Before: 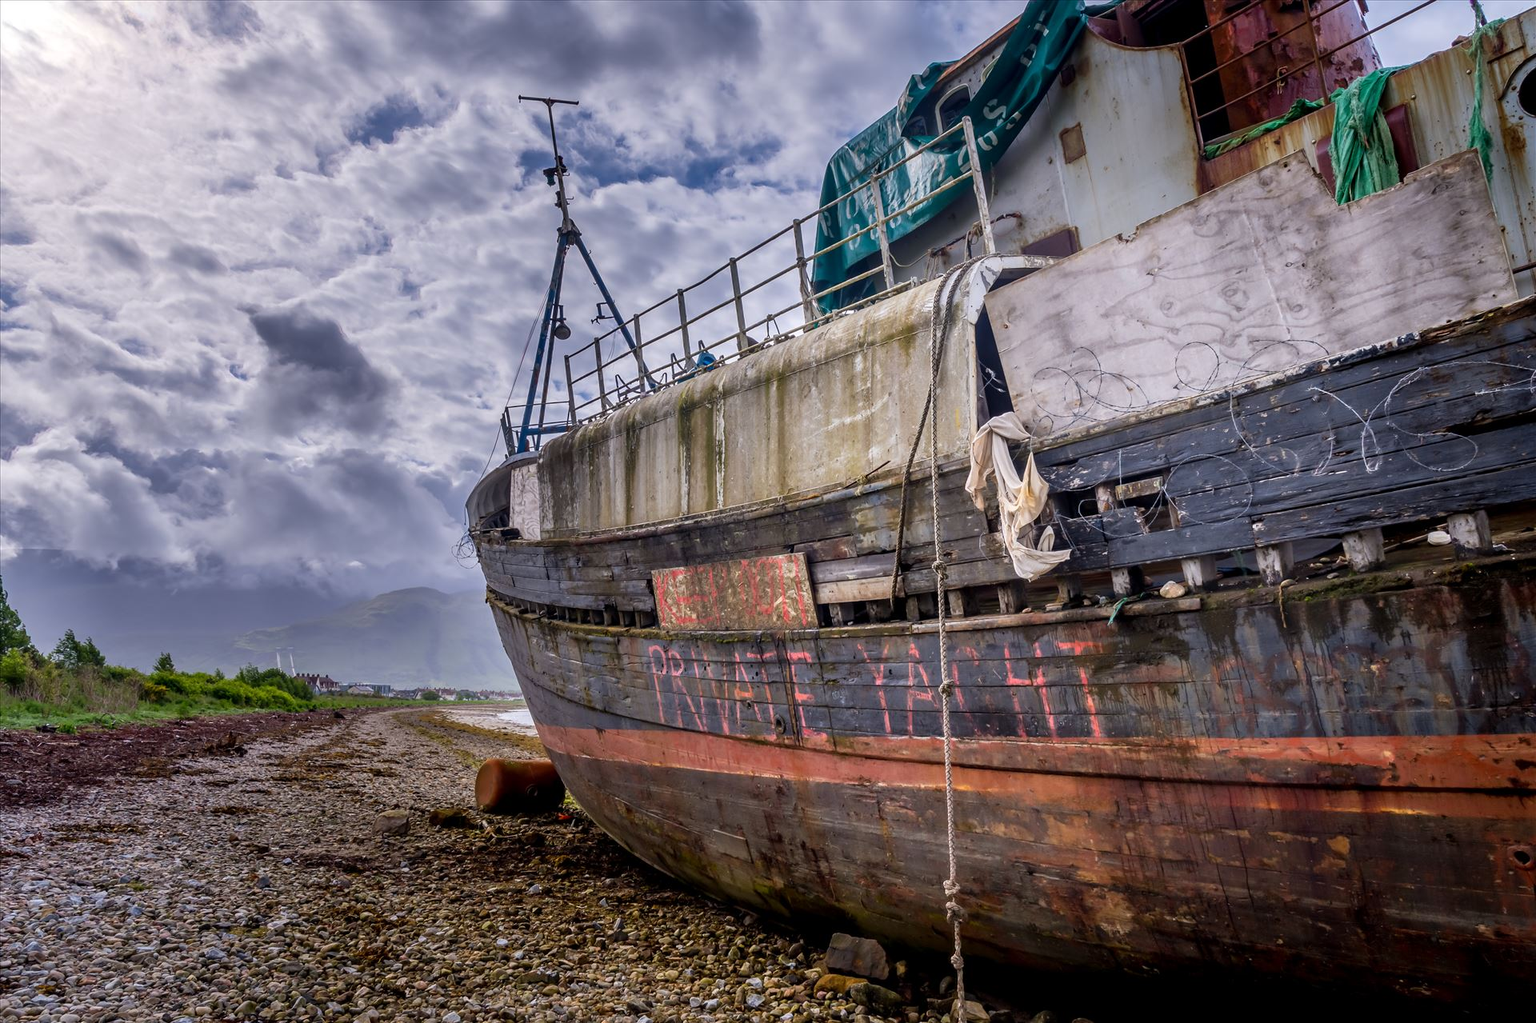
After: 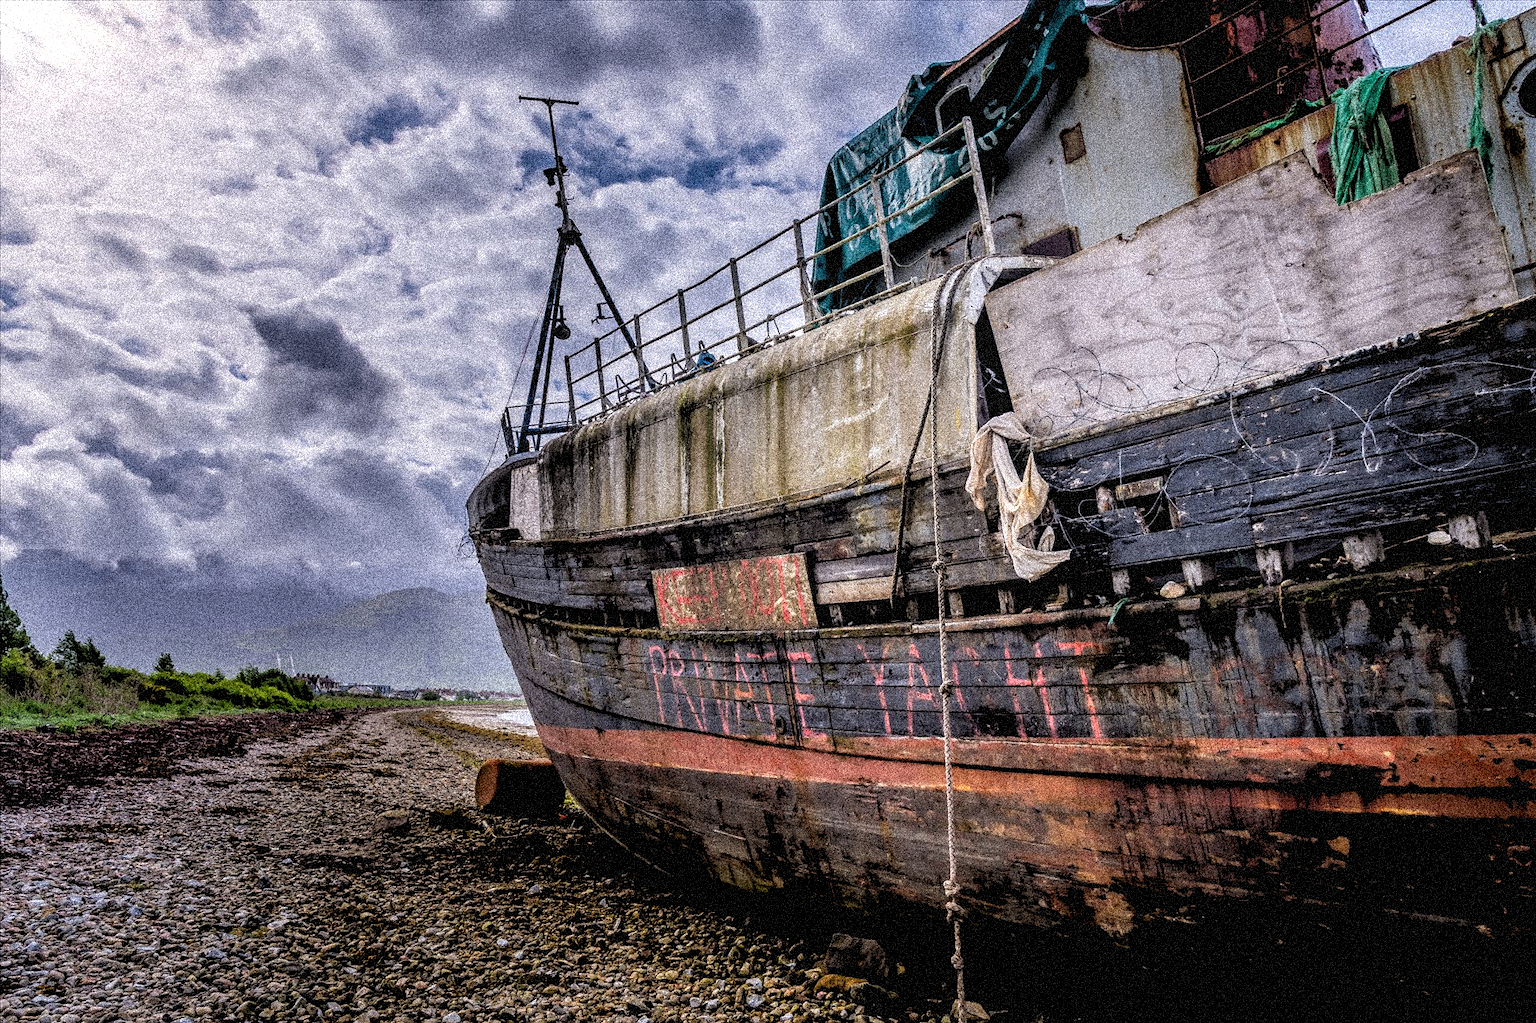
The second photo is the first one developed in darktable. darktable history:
grain: coarseness 3.75 ISO, strength 100%, mid-tones bias 0%
rgb levels: levels [[0.029, 0.461, 0.922], [0, 0.5, 1], [0, 0.5, 1]]
local contrast: on, module defaults
